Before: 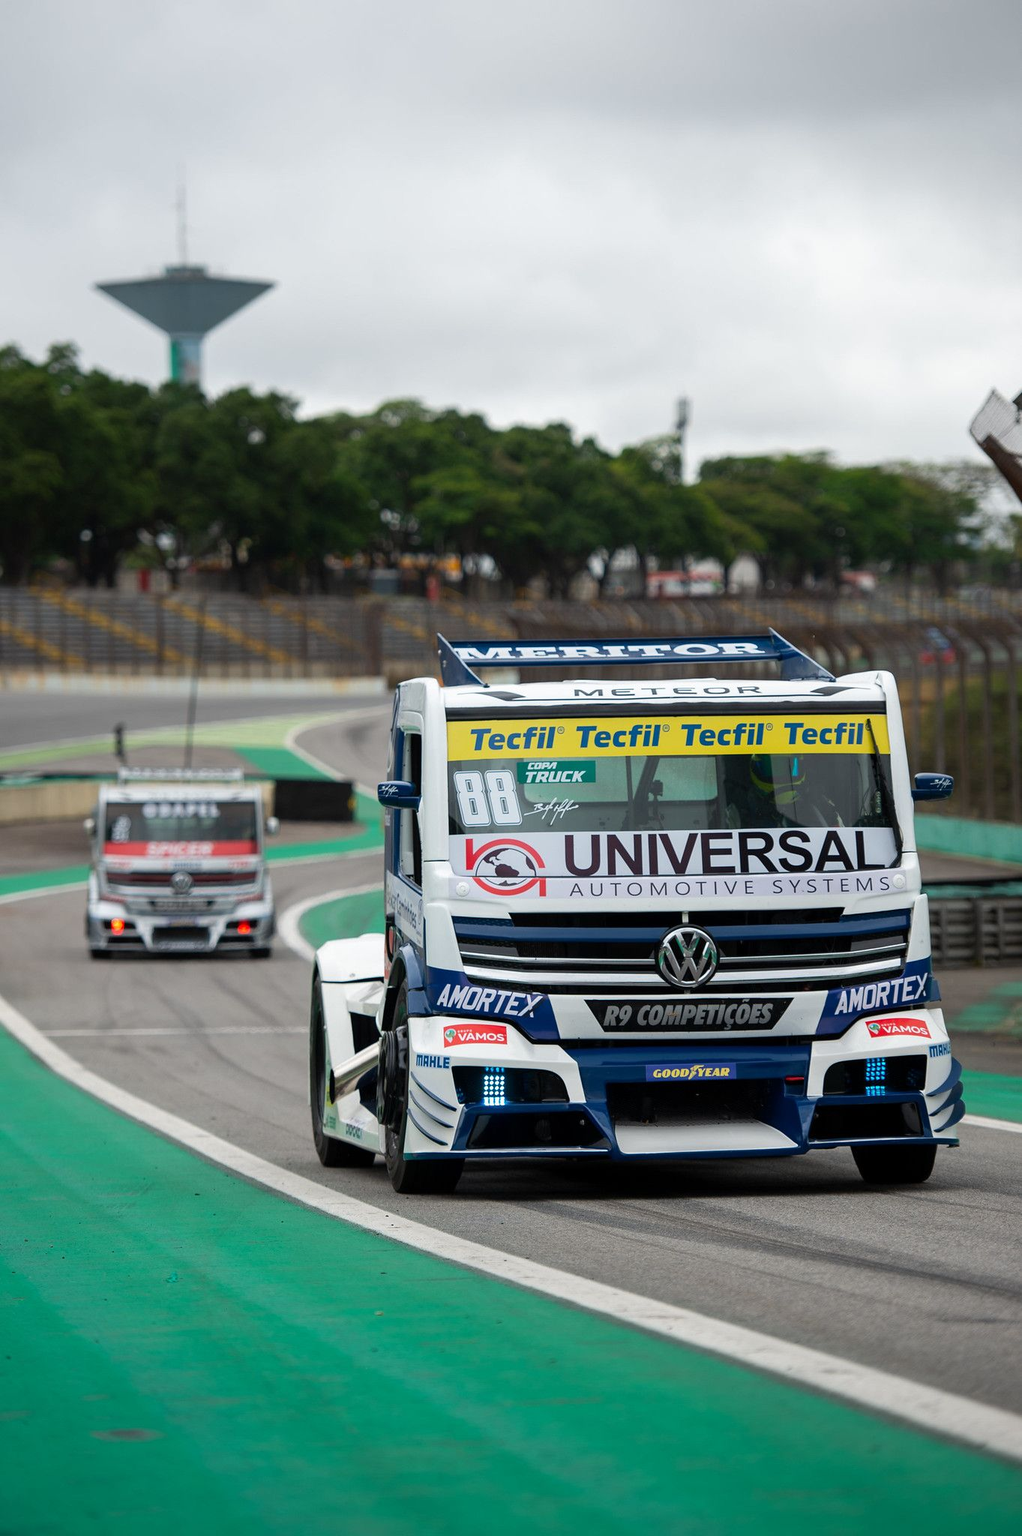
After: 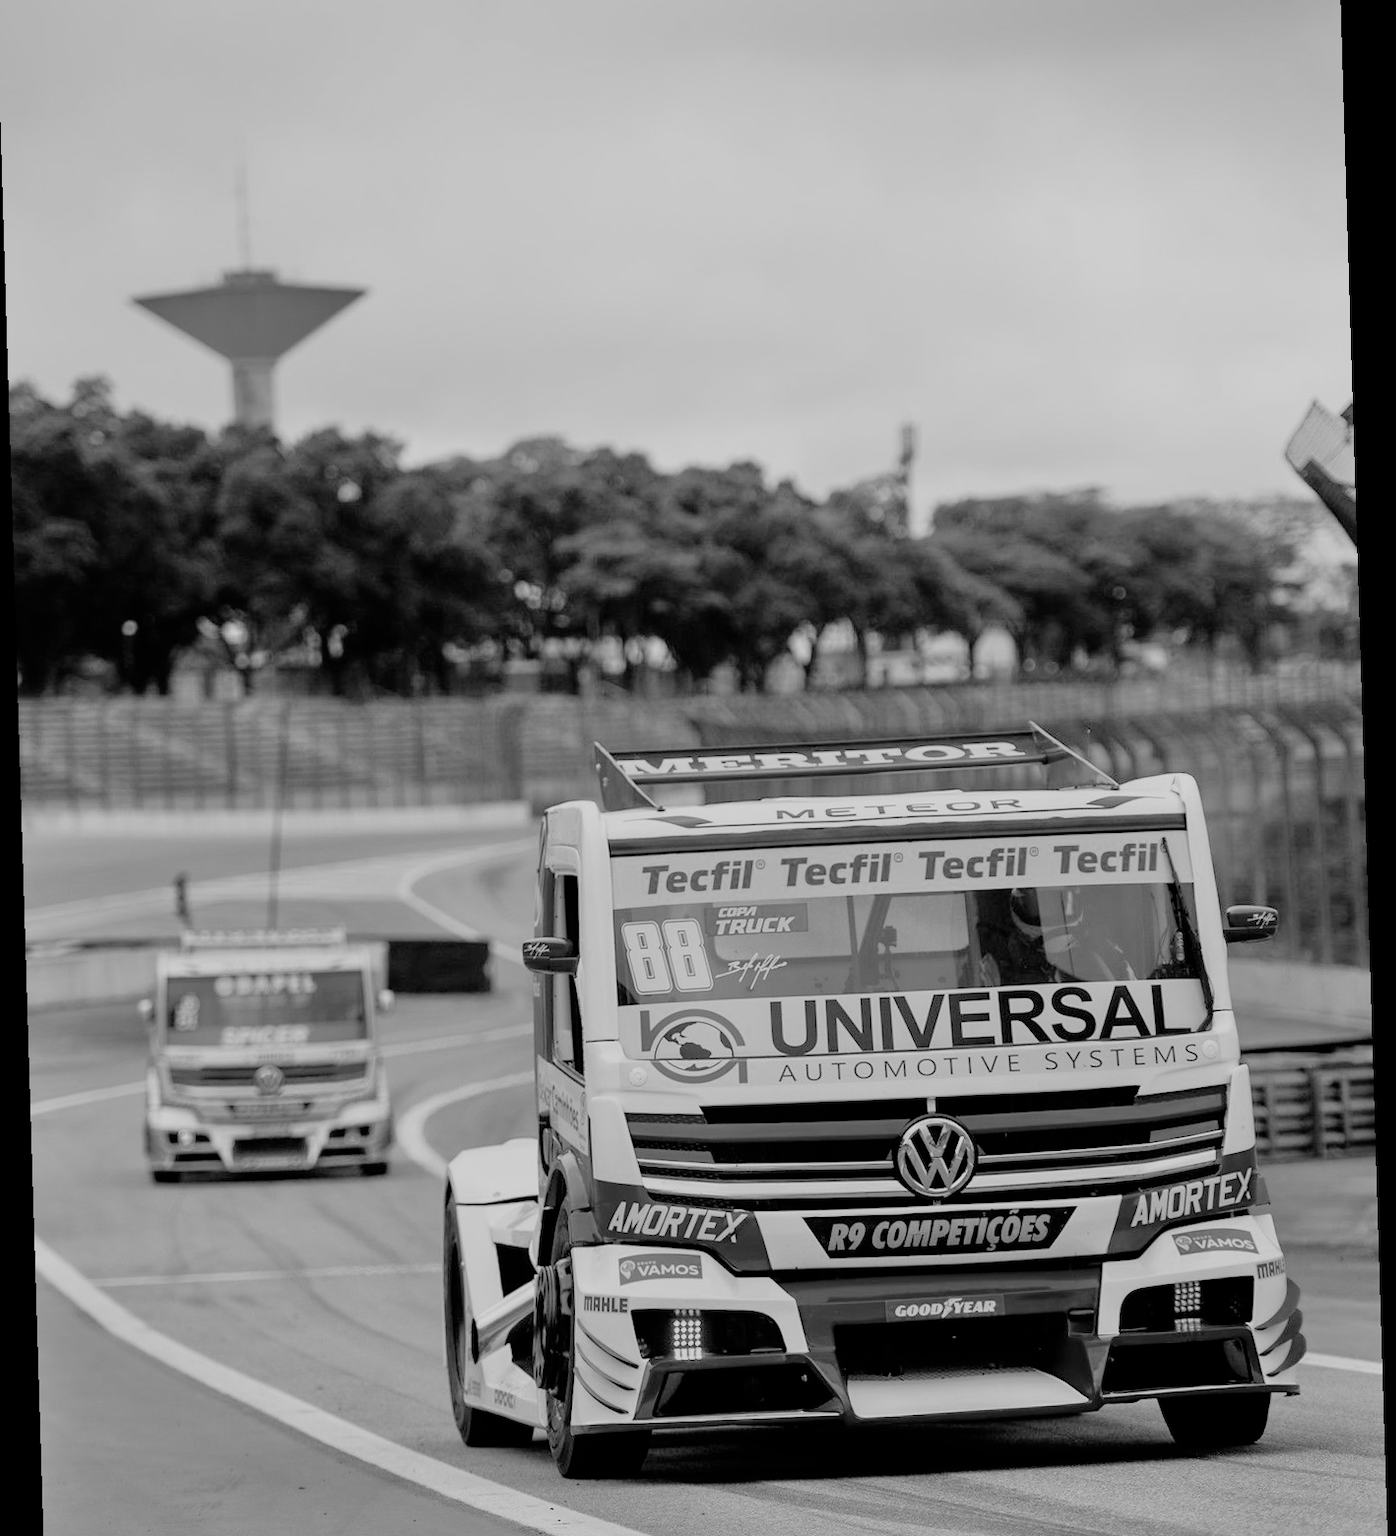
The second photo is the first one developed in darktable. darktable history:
monochrome: a 16.06, b 15.48, size 1
filmic rgb: black relative exposure -7.65 EV, white relative exposure 4.56 EV, hardness 3.61
crop: left 0.387%, top 5.469%, bottom 19.809%
tone equalizer: -7 EV 0.15 EV, -6 EV 0.6 EV, -5 EV 1.15 EV, -4 EV 1.33 EV, -3 EV 1.15 EV, -2 EV 0.6 EV, -1 EV 0.15 EV, mask exposure compensation -0.5 EV
color balance rgb: perceptual saturation grading › global saturation 30%, global vibrance 20%
rotate and perspective: rotation -1.75°, automatic cropping off
